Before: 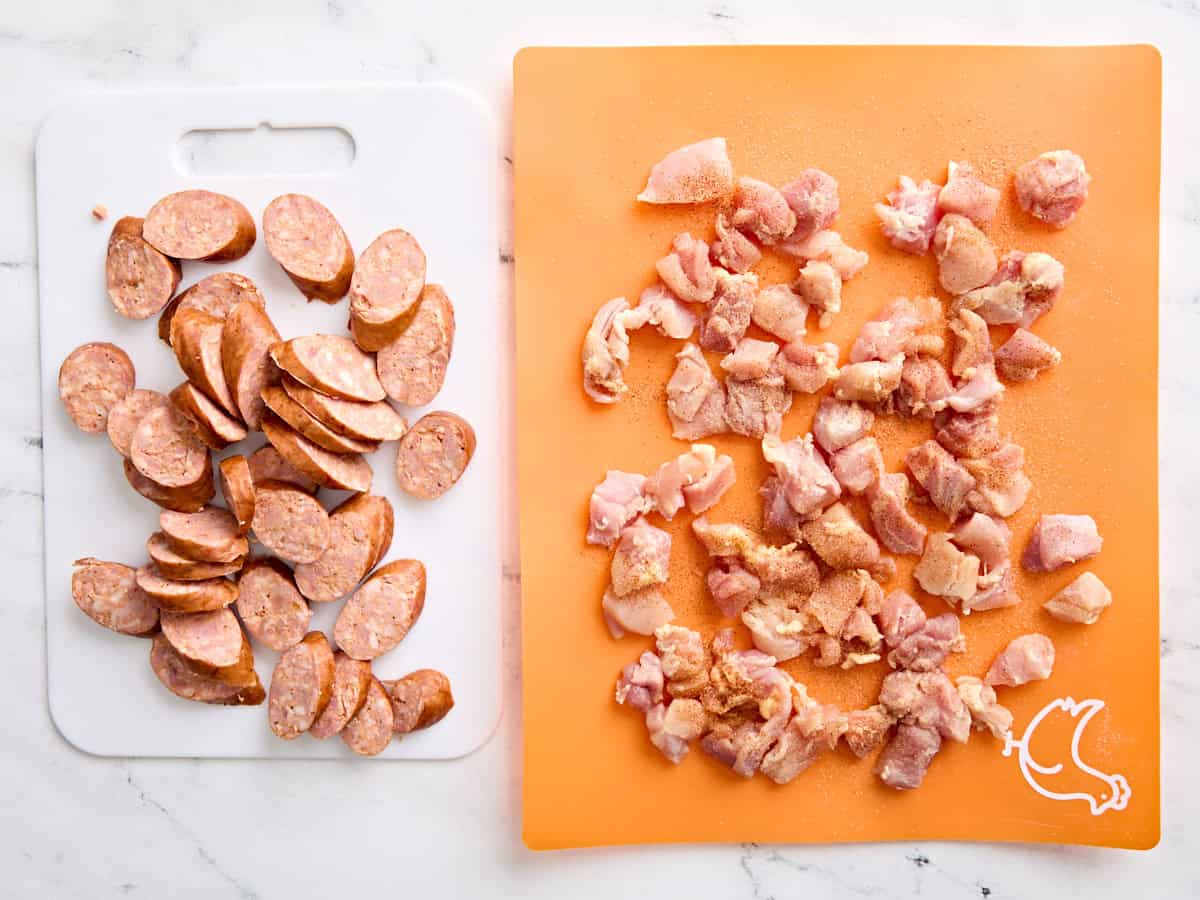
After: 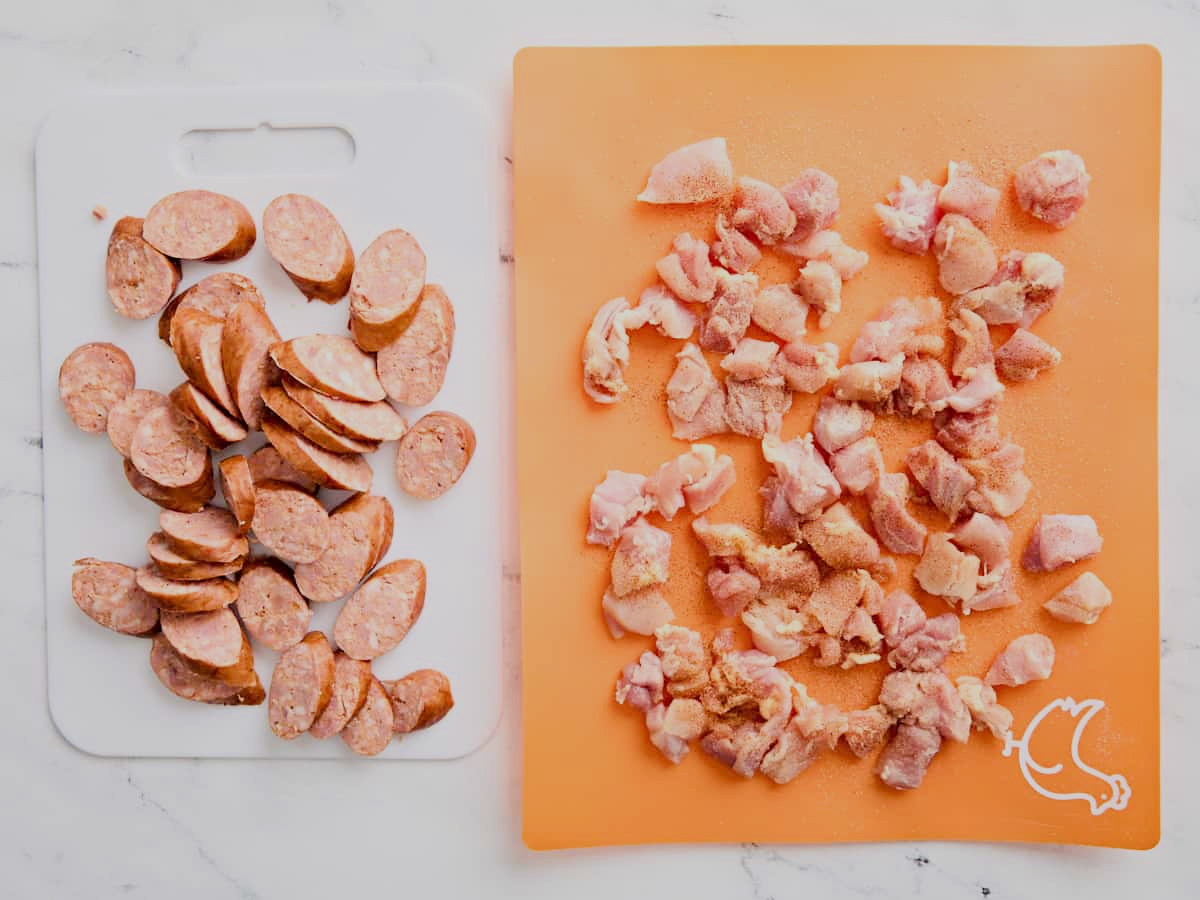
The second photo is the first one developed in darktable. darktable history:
shadows and highlights: radius 331.84, shadows 53.55, highlights -100, compress 94.63%, highlights color adjustment 73.23%, soften with gaussian
filmic rgb: black relative exposure -7.65 EV, white relative exposure 4.56 EV, hardness 3.61
